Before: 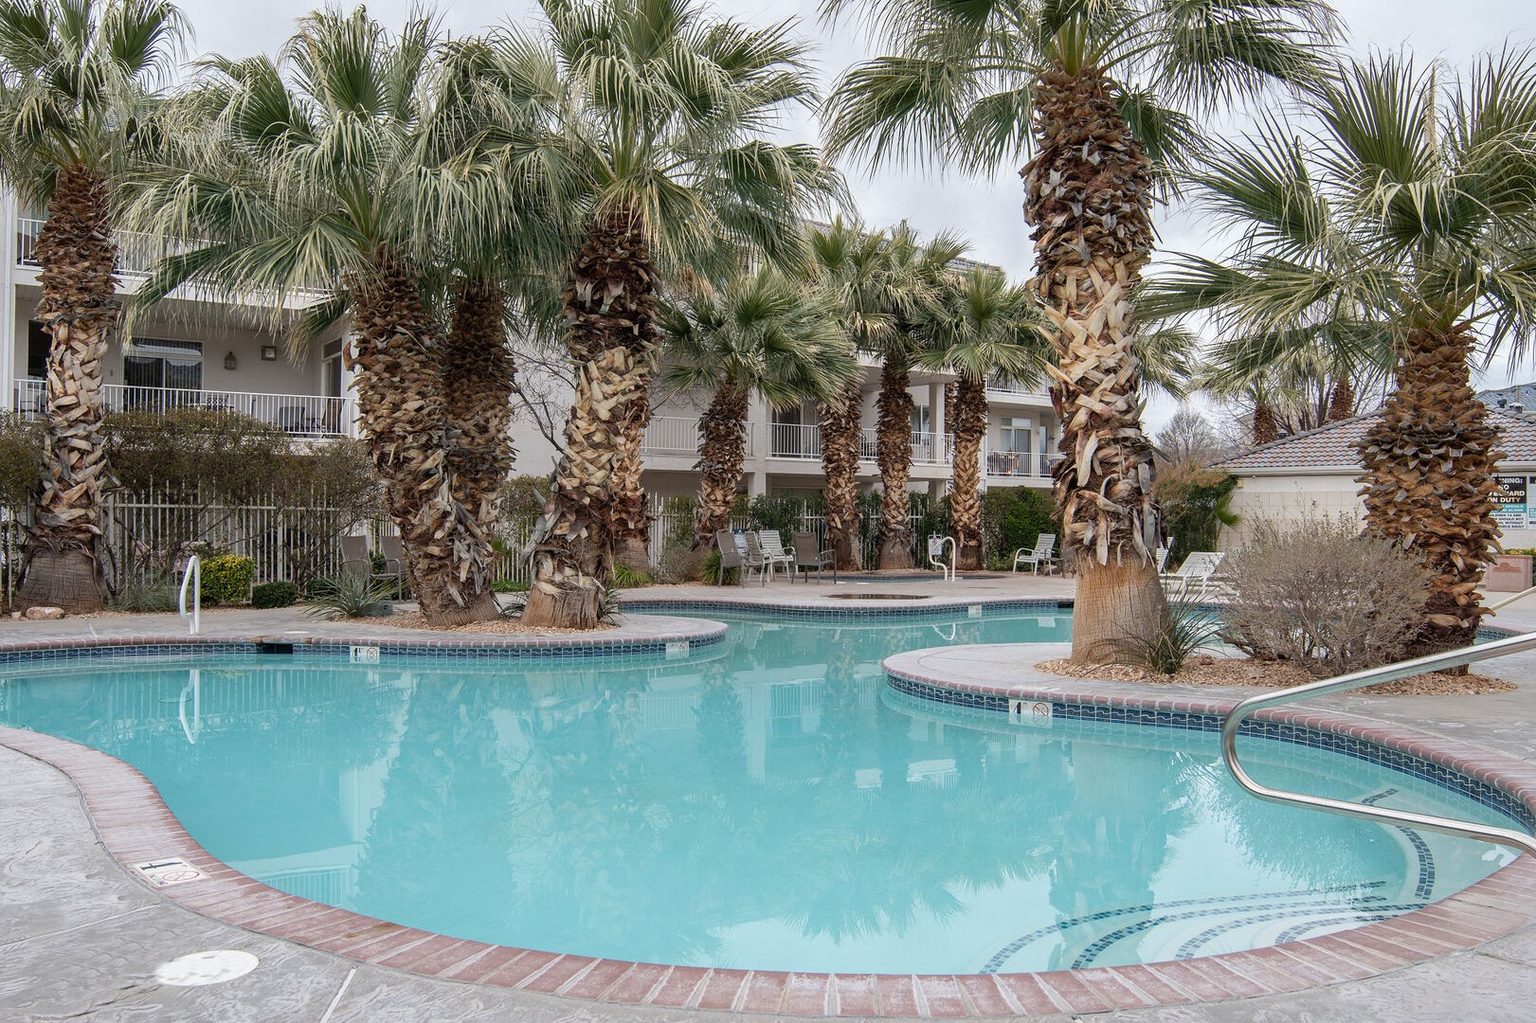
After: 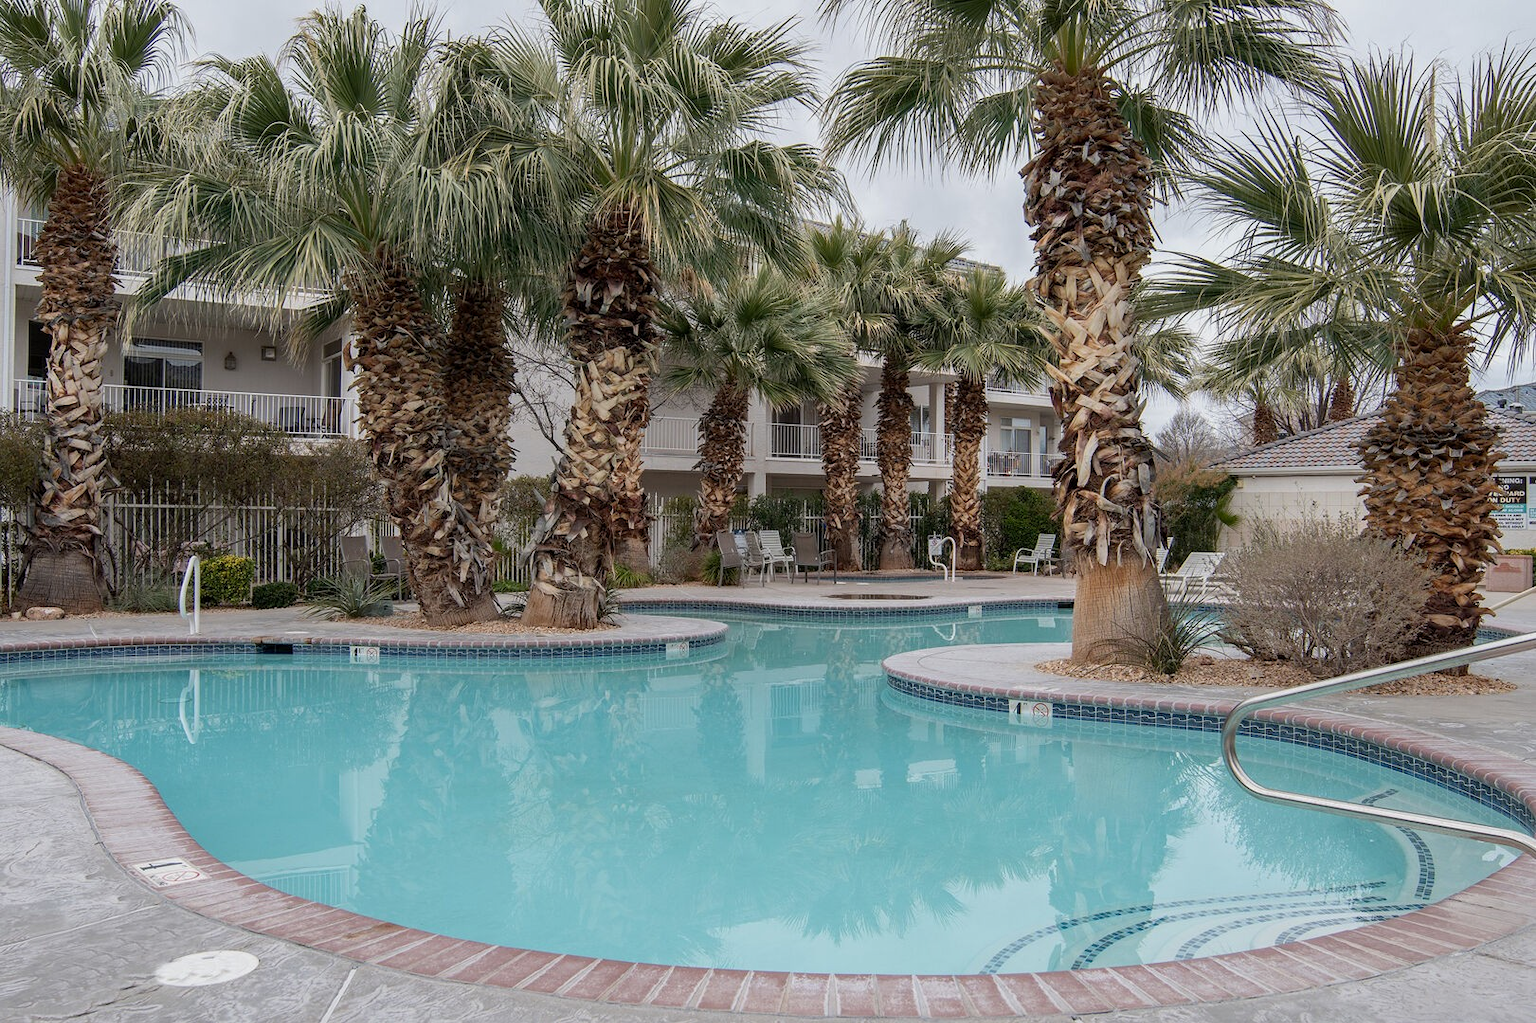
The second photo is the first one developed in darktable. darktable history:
exposure: black level correction 0.001, exposure -0.199 EV, compensate highlight preservation false
